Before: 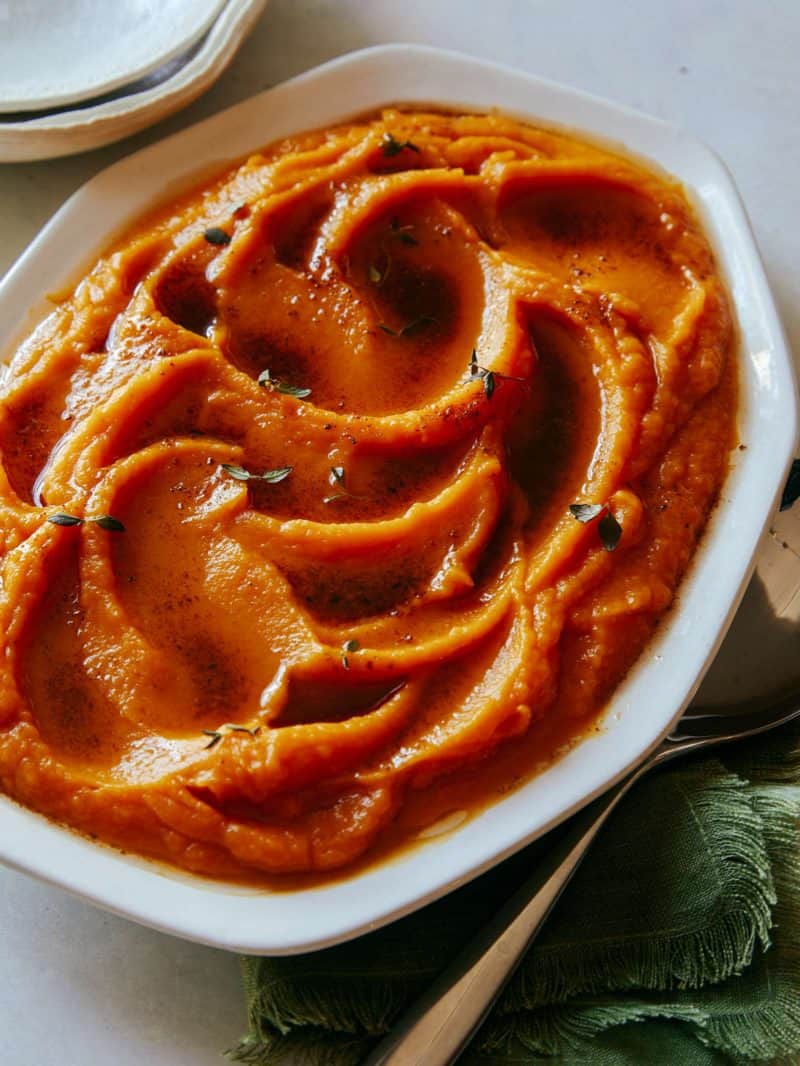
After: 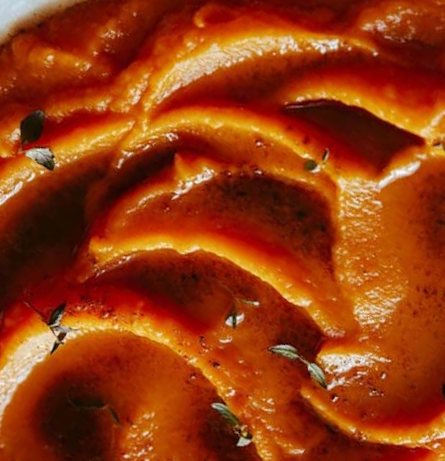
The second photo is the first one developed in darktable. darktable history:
crop and rotate: angle 148.16°, left 9.086%, top 15.613%, right 4.437%, bottom 17.115%
